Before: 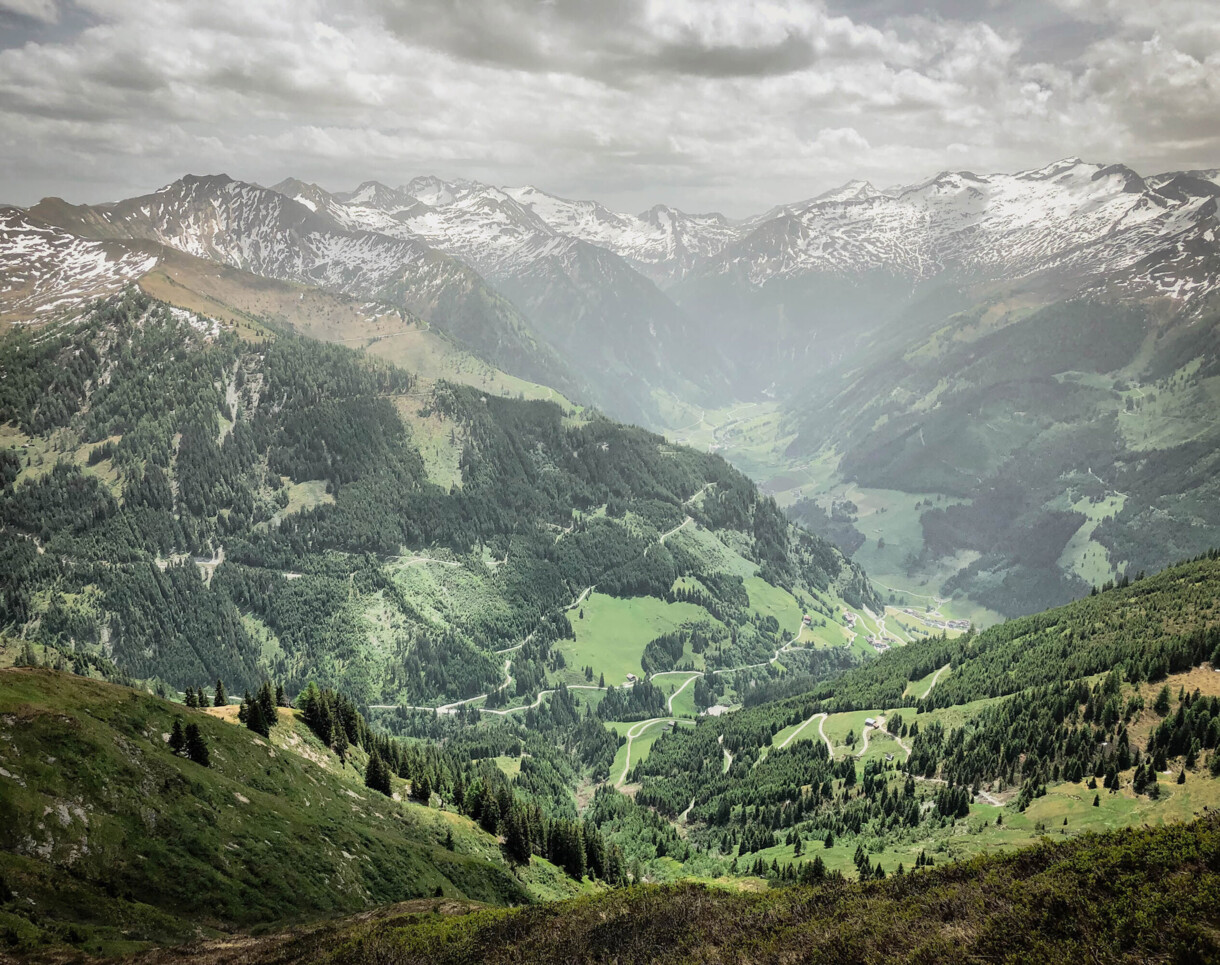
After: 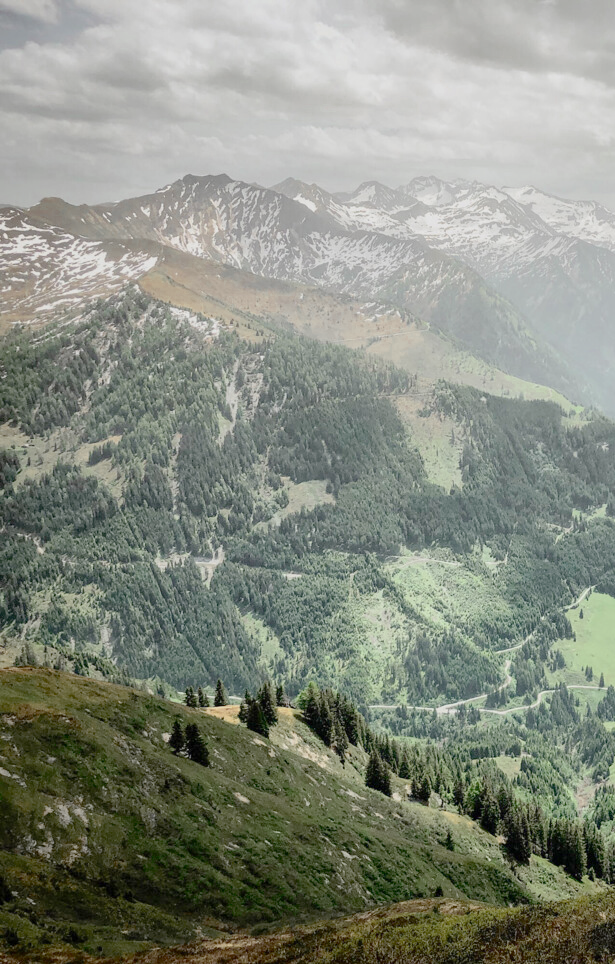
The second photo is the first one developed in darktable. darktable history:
contrast brightness saturation: contrast 0.148, brightness -0.005, saturation 0.104
crop and rotate: left 0.013%, top 0%, right 49.498%
color zones: curves: ch0 [(0.11, 0.396) (0.195, 0.36) (0.25, 0.5) (0.303, 0.412) (0.357, 0.544) (0.75, 0.5) (0.967, 0.328)]; ch1 [(0, 0.468) (0.112, 0.512) (0.202, 0.6) (0.25, 0.5) (0.307, 0.352) (0.357, 0.544) (0.75, 0.5) (0.963, 0.524)]
tone curve: curves: ch0 [(0, 0) (0.004, 0.008) (0.077, 0.156) (0.169, 0.29) (0.774, 0.774) (0.988, 0.926)], preserve colors none
